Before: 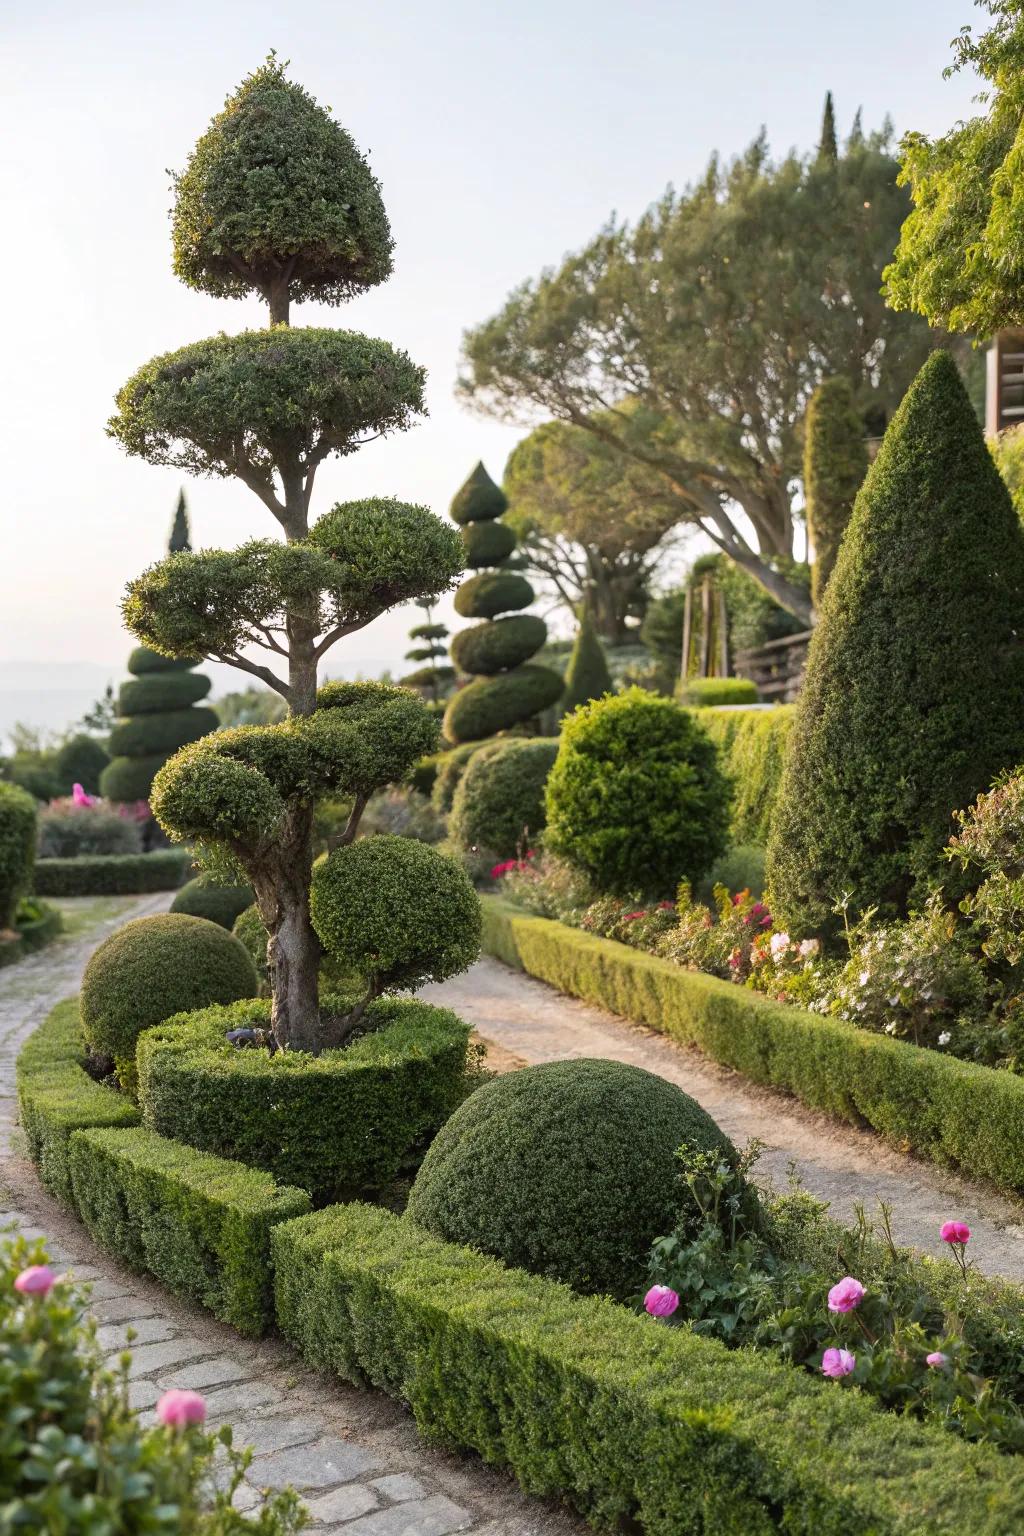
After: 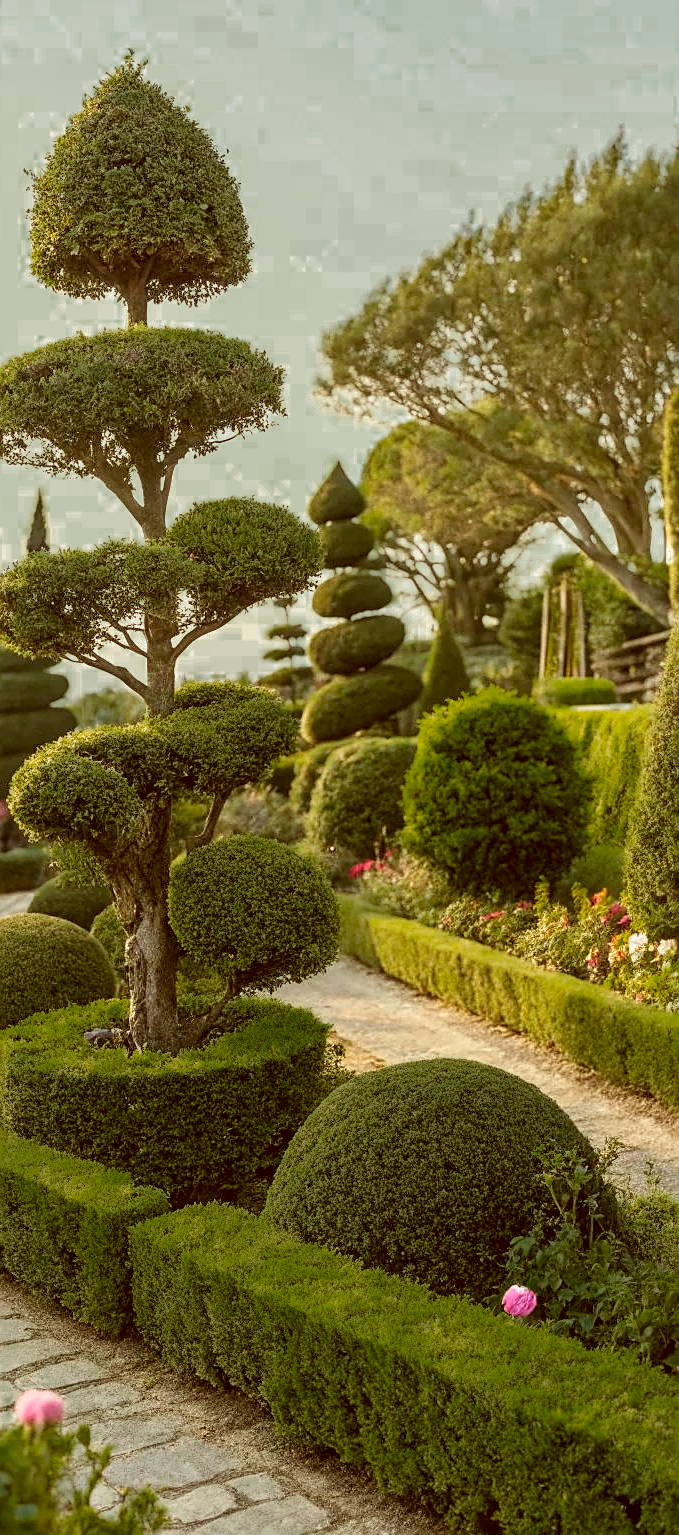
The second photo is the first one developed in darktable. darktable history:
color correction: highlights a* -5.52, highlights b* 9.8, shadows a* 9.49, shadows b* 24.92
color zones: curves: ch0 [(0.25, 0.5) (0.347, 0.092) (0.75, 0.5)]; ch1 [(0.25, 0.5) (0.33, 0.51) (0.75, 0.5)], mix 25.81%
sharpen: on, module defaults
local contrast: on, module defaults
crop and rotate: left 13.889%, right 19.795%
